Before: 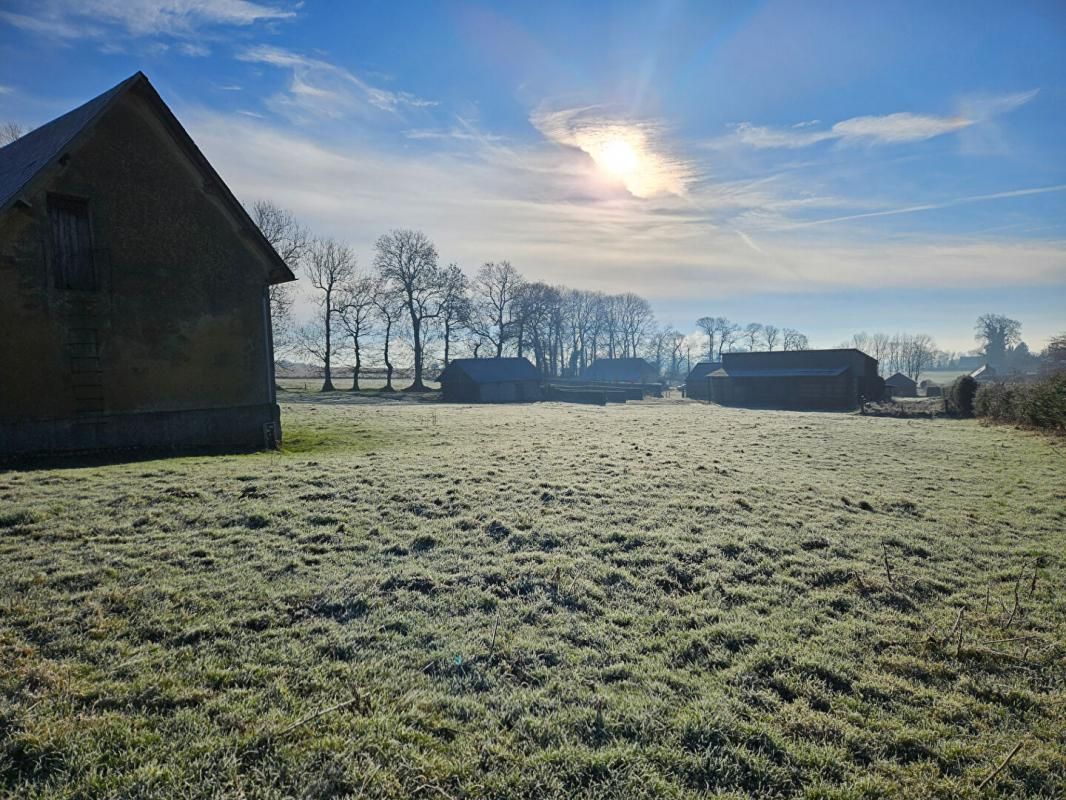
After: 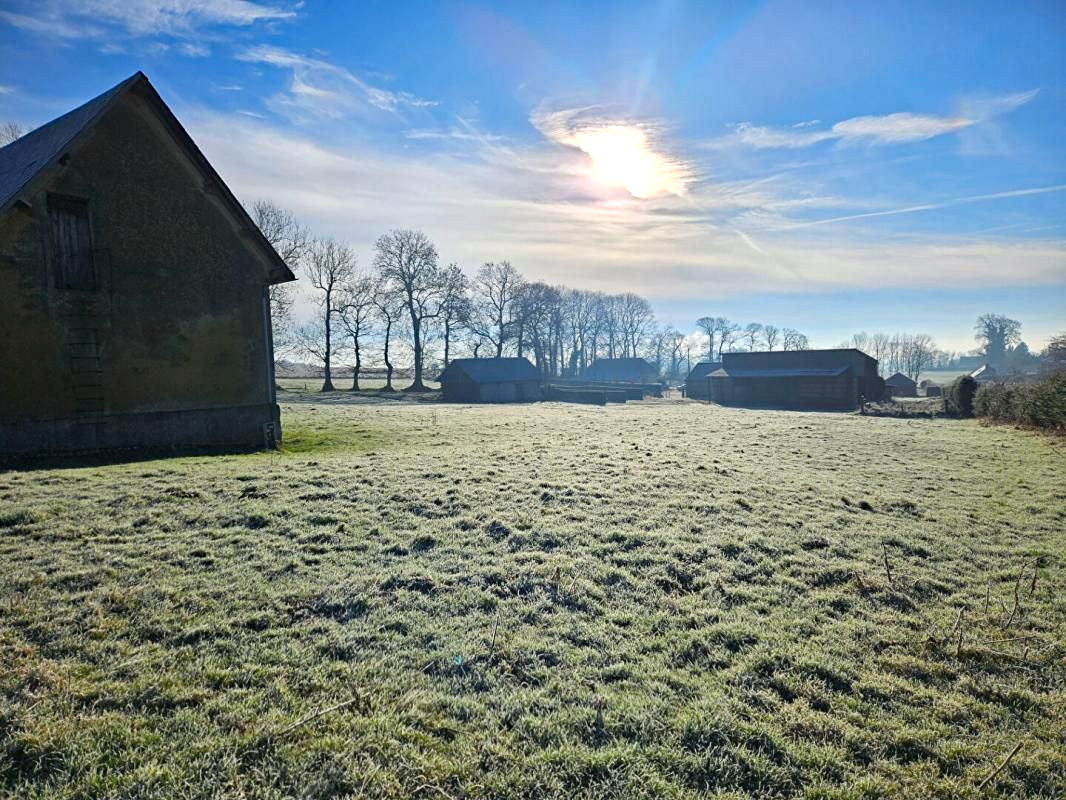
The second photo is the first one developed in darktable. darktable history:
exposure: exposure 0.447 EV, compensate highlight preservation false
haze removal: adaptive false
